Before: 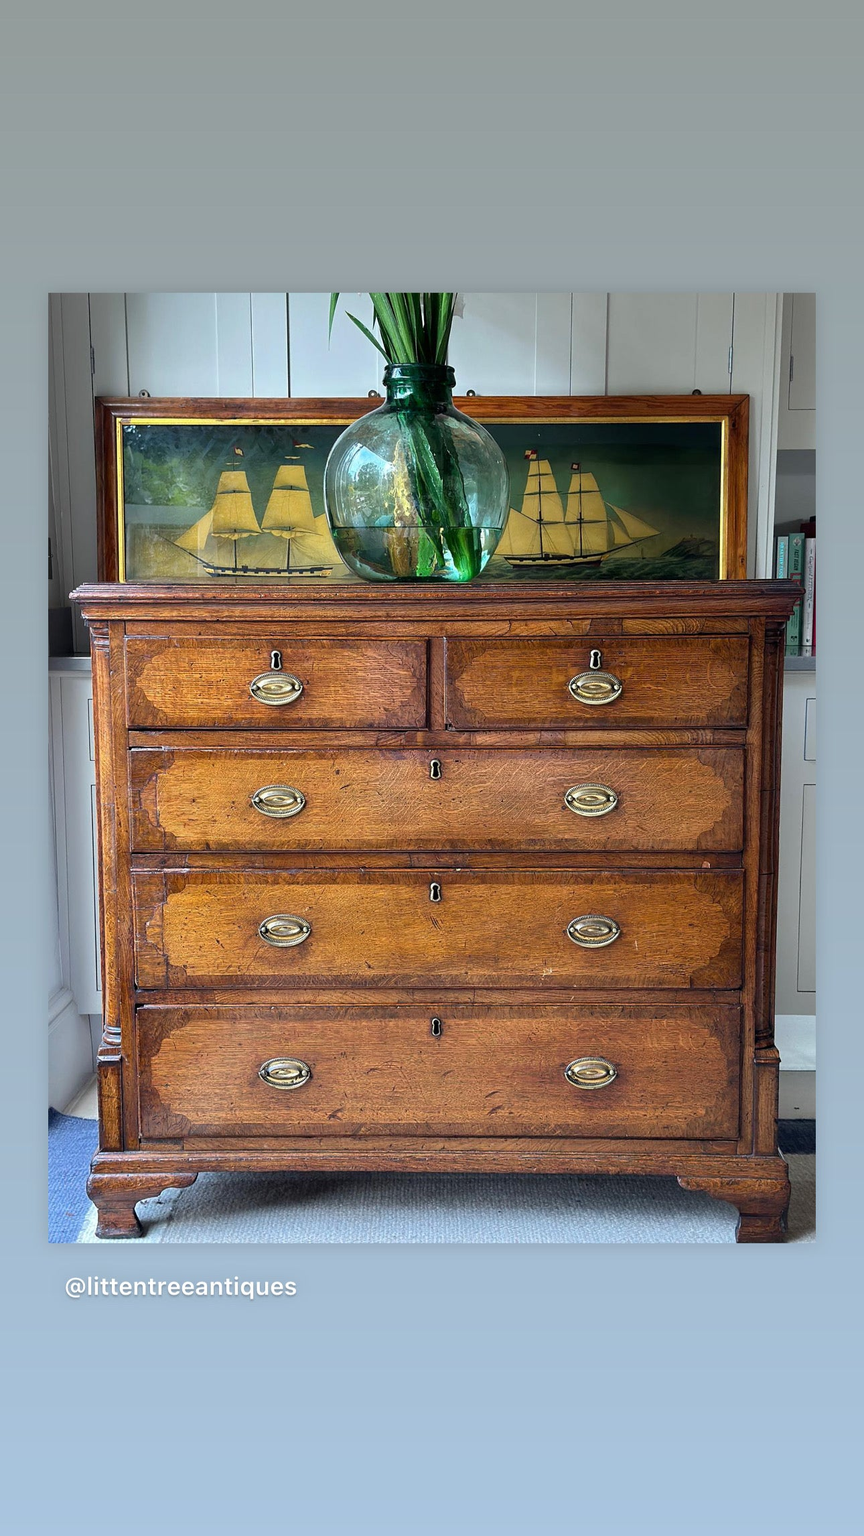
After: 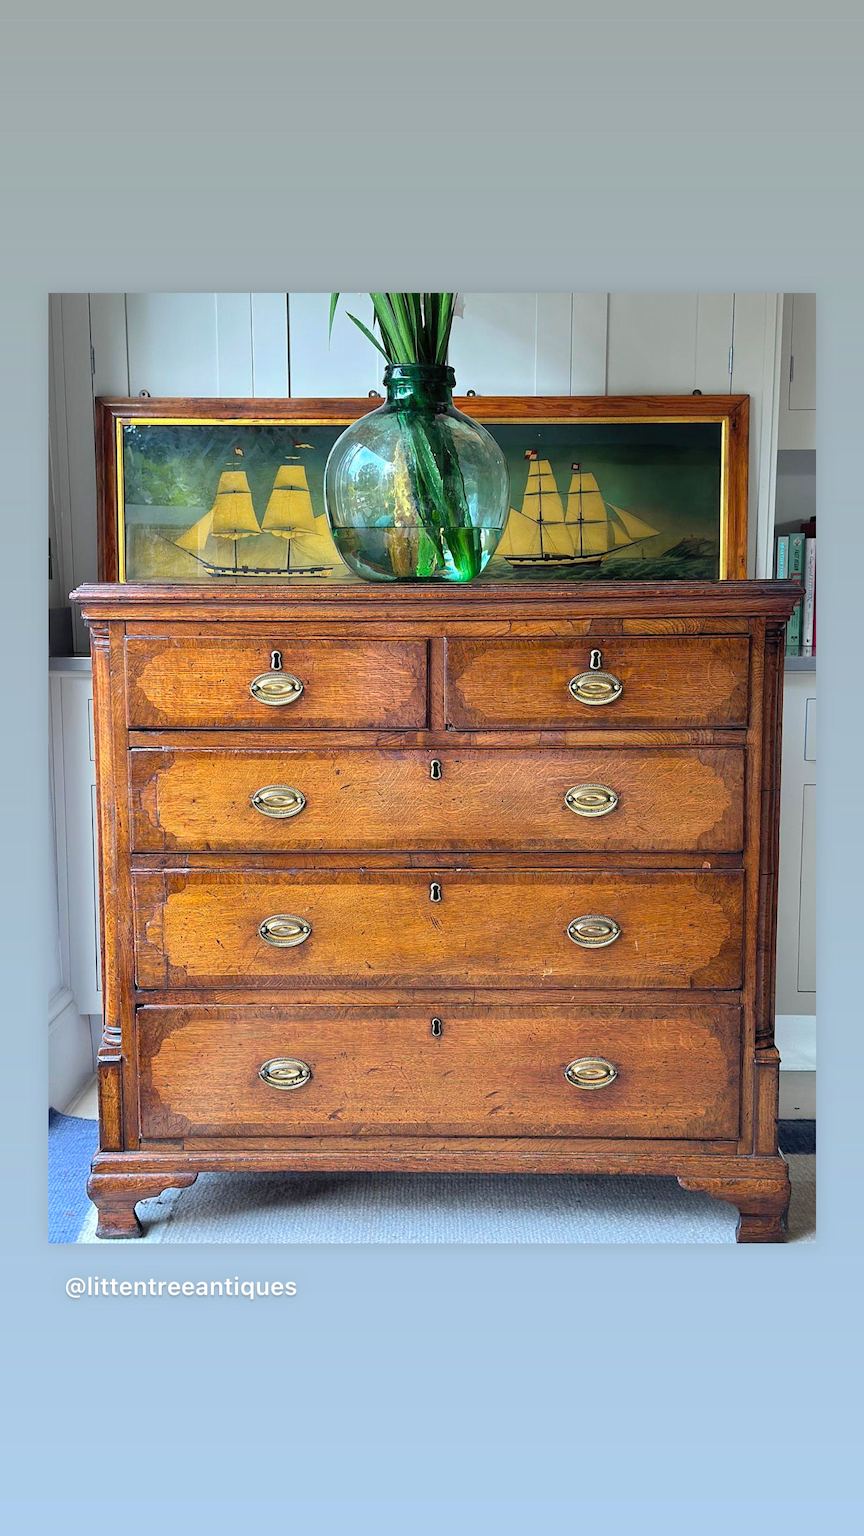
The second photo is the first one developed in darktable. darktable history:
contrast brightness saturation: brightness 0.095, saturation 0.191
